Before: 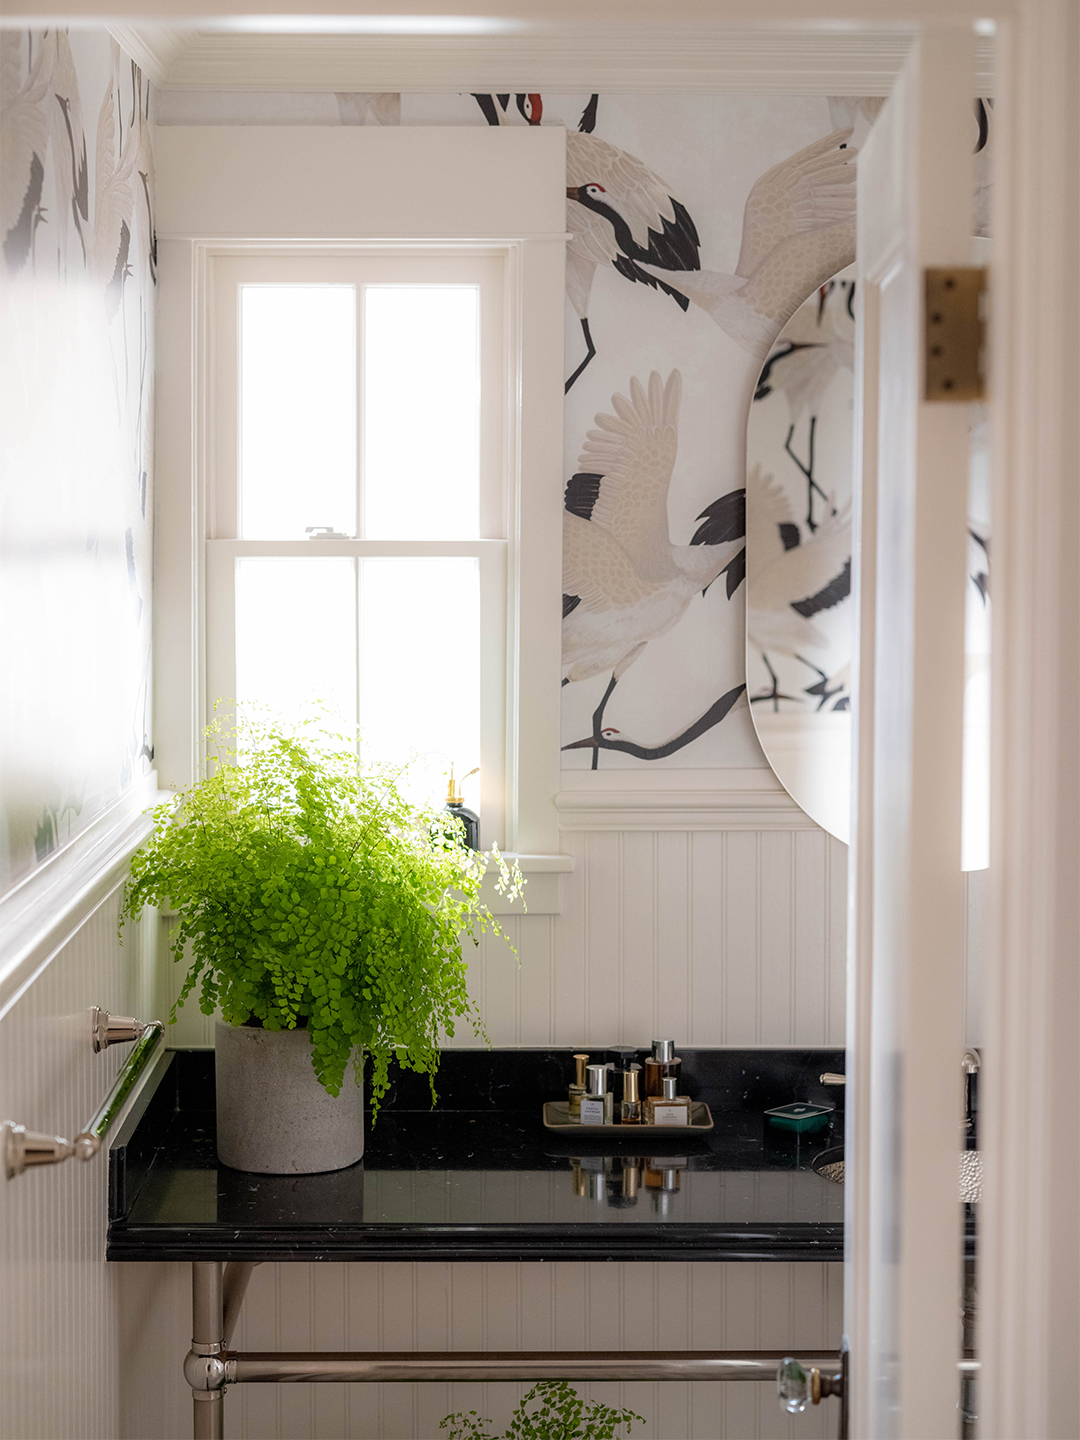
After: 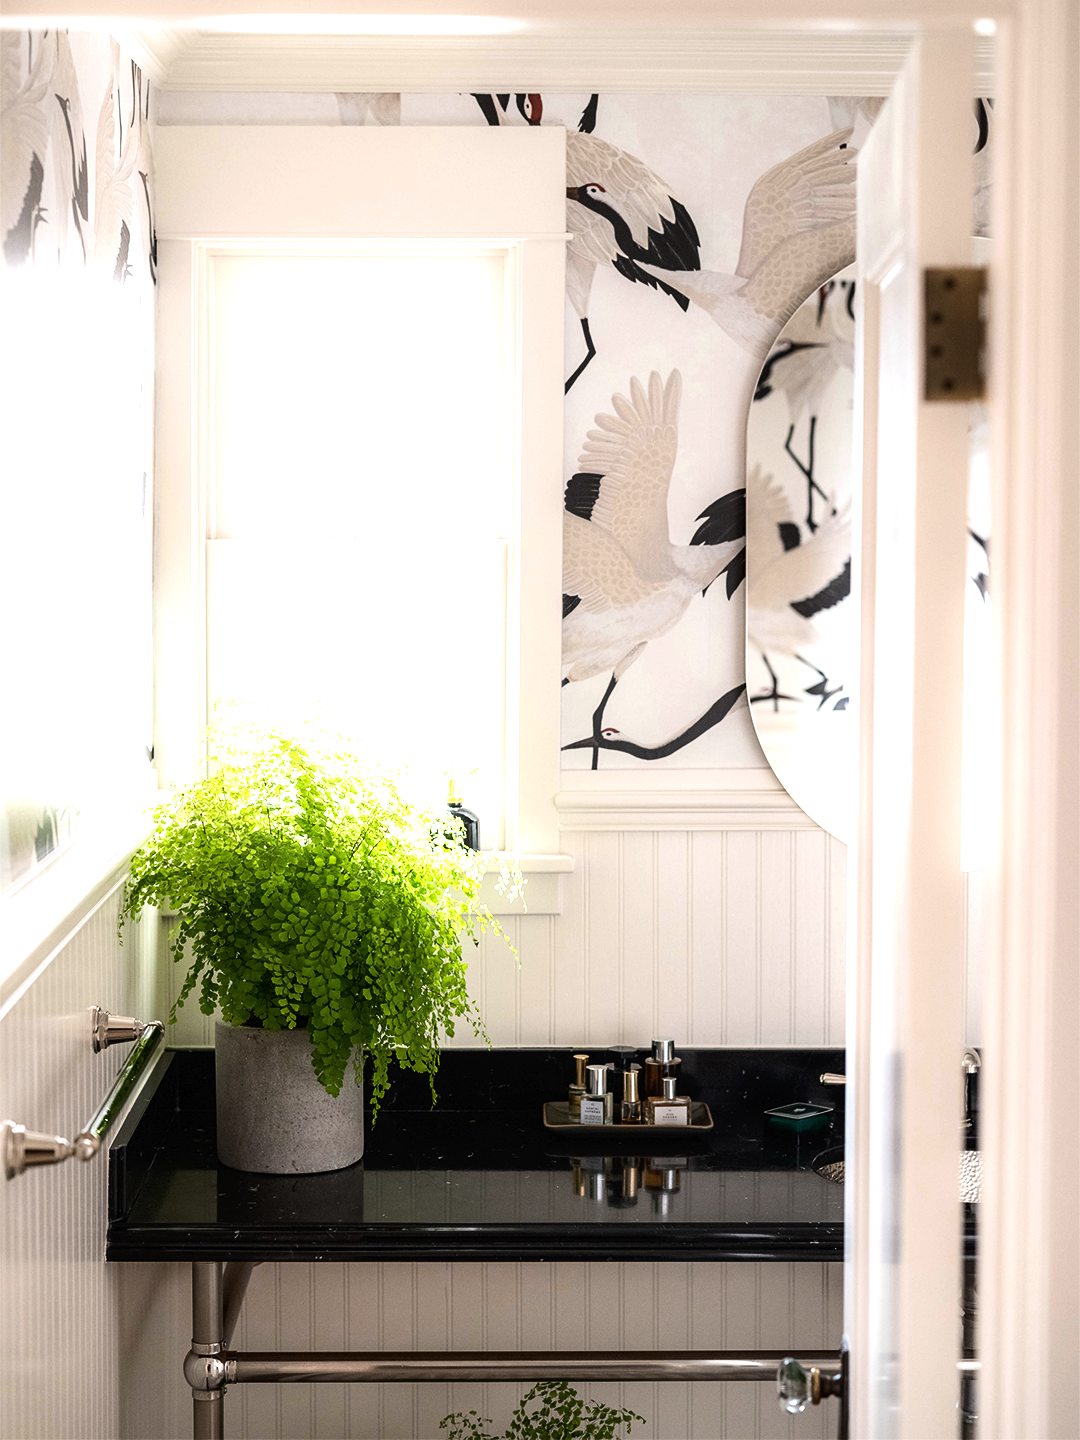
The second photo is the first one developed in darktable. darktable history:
tone equalizer: -8 EV -1.1 EV, -7 EV -1.01 EV, -6 EV -0.827 EV, -5 EV -0.593 EV, -3 EV 0.566 EV, -2 EV 0.871 EV, -1 EV 1.01 EV, +0 EV 1.05 EV, edges refinement/feathering 500, mask exposure compensation -1.57 EV, preserve details no
tone curve: curves: ch0 [(0, 0) (0.003, 0.014) (0.011, 0.019) (0.025, 0.029) (0.044, 0.047) (0.069, 0.071) (0.1, 0.101) (0.136, 0.131) (0.177, 0.166) (0.224, 0.212) (0.277, 0.263) (0.335, 0.32) (0.399, 0.387) (0.468, 0.459) (0.543, 0.541) (0.623, 0.626) (0.709, 0.717) (0.801, 0.813) (0.898, 0.909) (1, 1)], color space Lab, linked channels, preserve colors none
